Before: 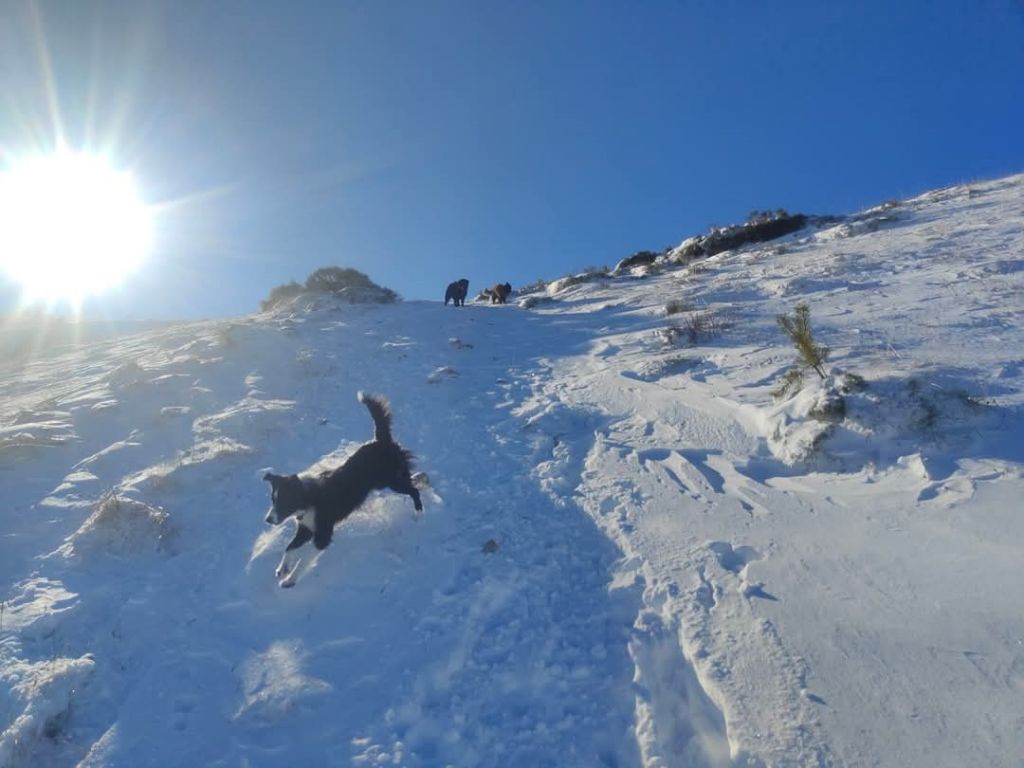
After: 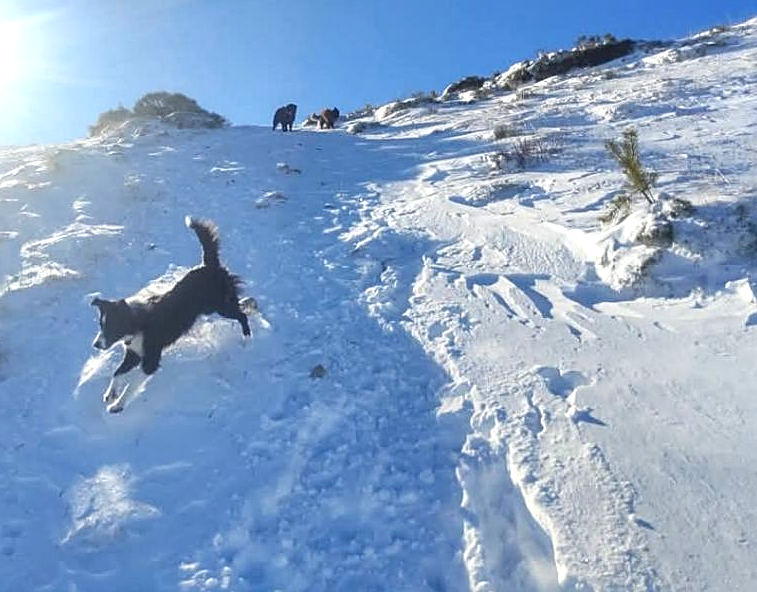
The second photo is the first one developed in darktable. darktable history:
local contrast: on, module defaults
crop: left 16.871%, top 22.857%, right 9.116%
sharpen: radius 1.967
exposure: black level correction 0, exposure 0.7 EV, compensate exposure bias true, compensate highlight preservation false
